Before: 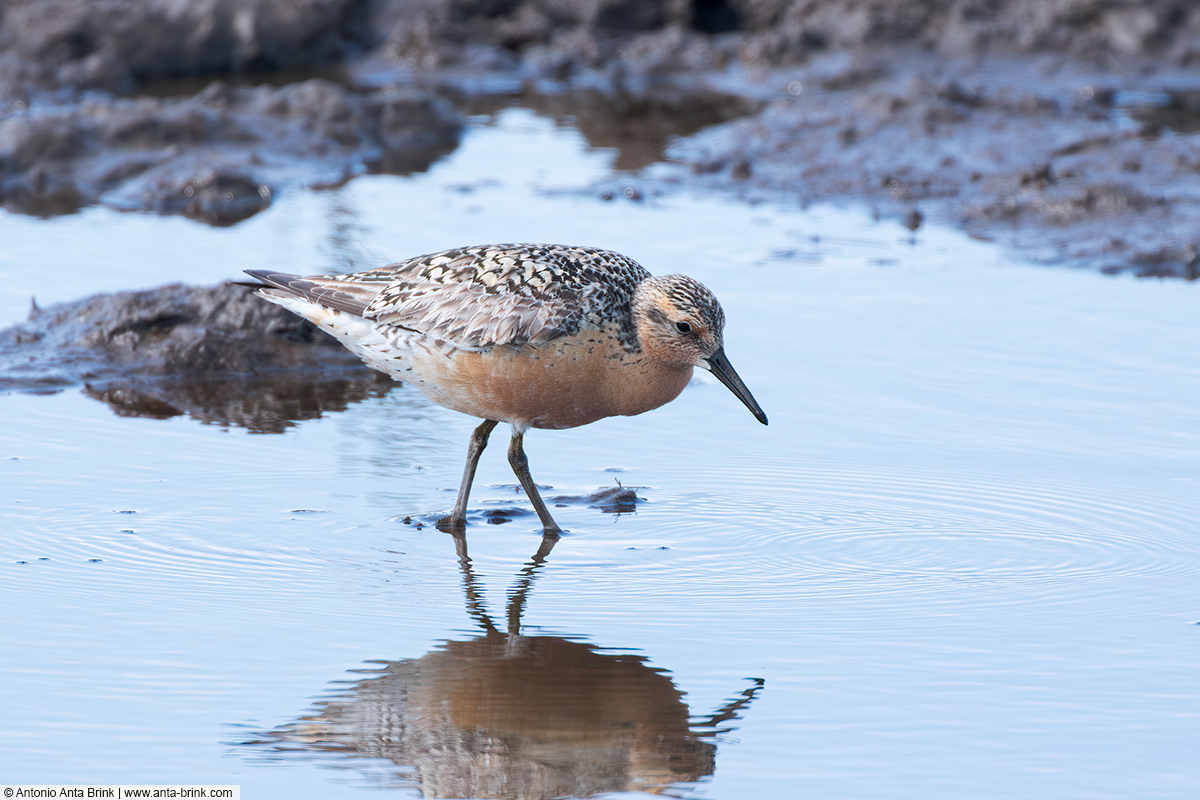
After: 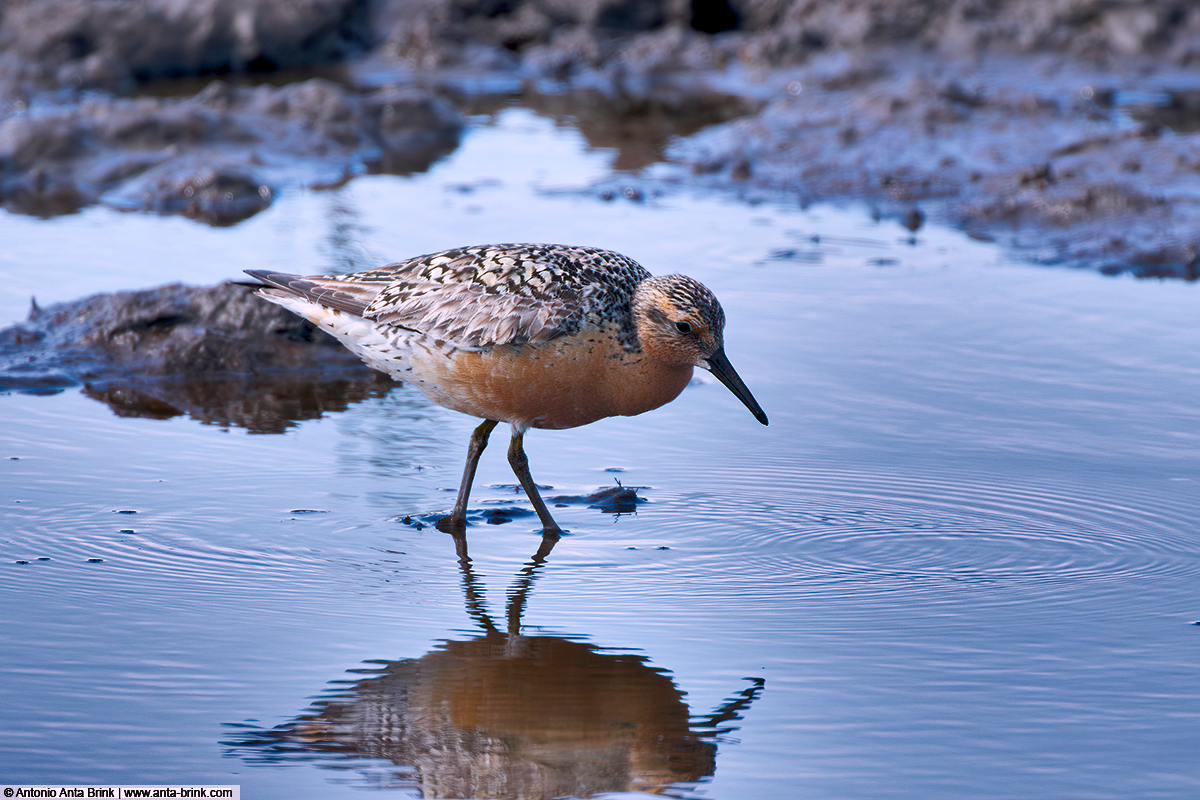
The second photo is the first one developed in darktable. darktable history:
color balance rgb: highlights gain › chroma 1.458%, highlights gain › hue 310.01°, global offset › luminance -0.903%, perceptual saturation grading › global saturation 30.461%, global vibrance 6.277%
shadows and highlights: shadows 20.88, highlights -81.15, soften with gaussian
